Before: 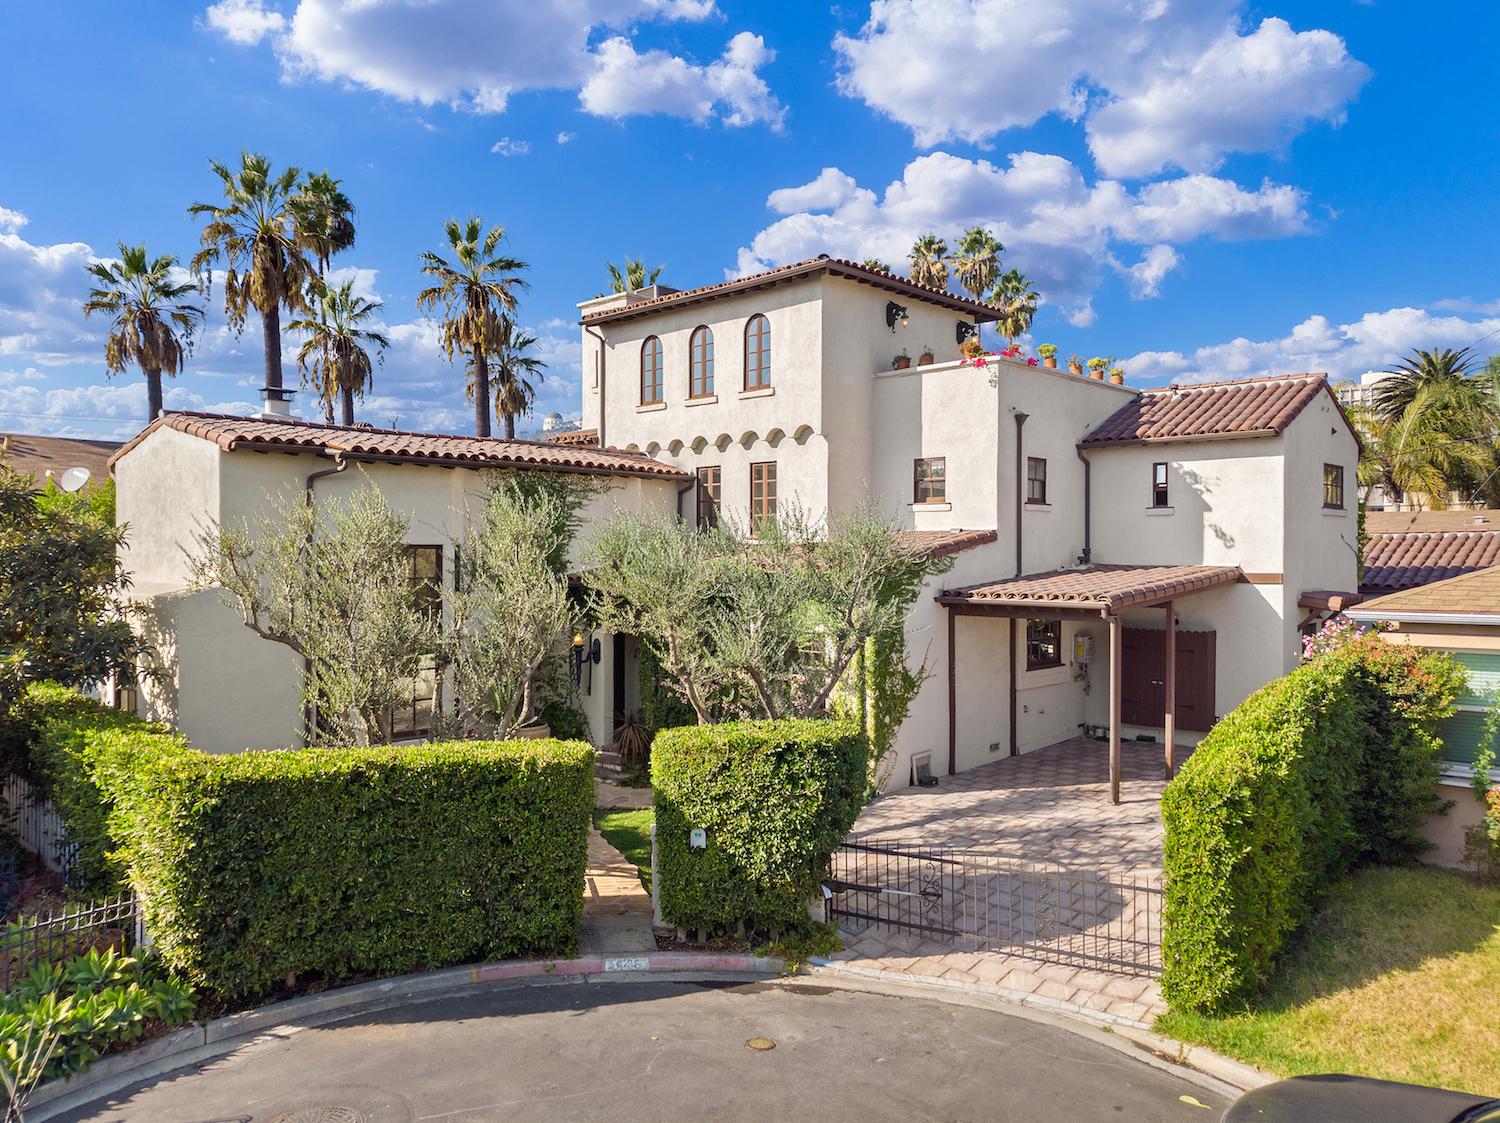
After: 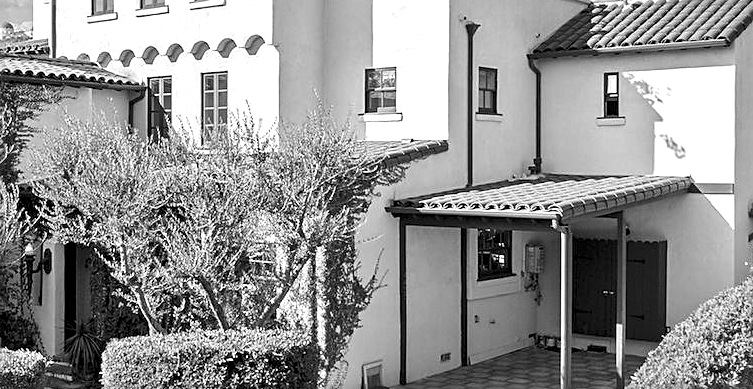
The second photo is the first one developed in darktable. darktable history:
crop: left 36.607%, top 34.735%, right 13.146%, bottom 30.611%
monochrome: size 1
color balance rgb: shadows lift › luminance -21.66%, shadows lift › chroma 6.57%, shadows lift › hue 270°, power › chroma 0.68%, power › hue 60°, highlights gain › luminance 6.08%, highlights gain › chroma 1.33%, highlights gain › hue 90°, global offset › luminance -0.87%, perceptual saturation grading › global saturation 26.86%, perceptual saturation grading › highlights -28.39%, perceptual saturation grading › mid-tones 15.22%, perceptual saturation grading › shadows 33.98%, perceptual brilliance grading › highlights 10%, perceptual brilliance grading › mid-tones 5%
sharpen: on, module defaults
shadows and highlights: shadows 62.66, white point adjustment 0.37, highlights -34.44, compress 83.82%
